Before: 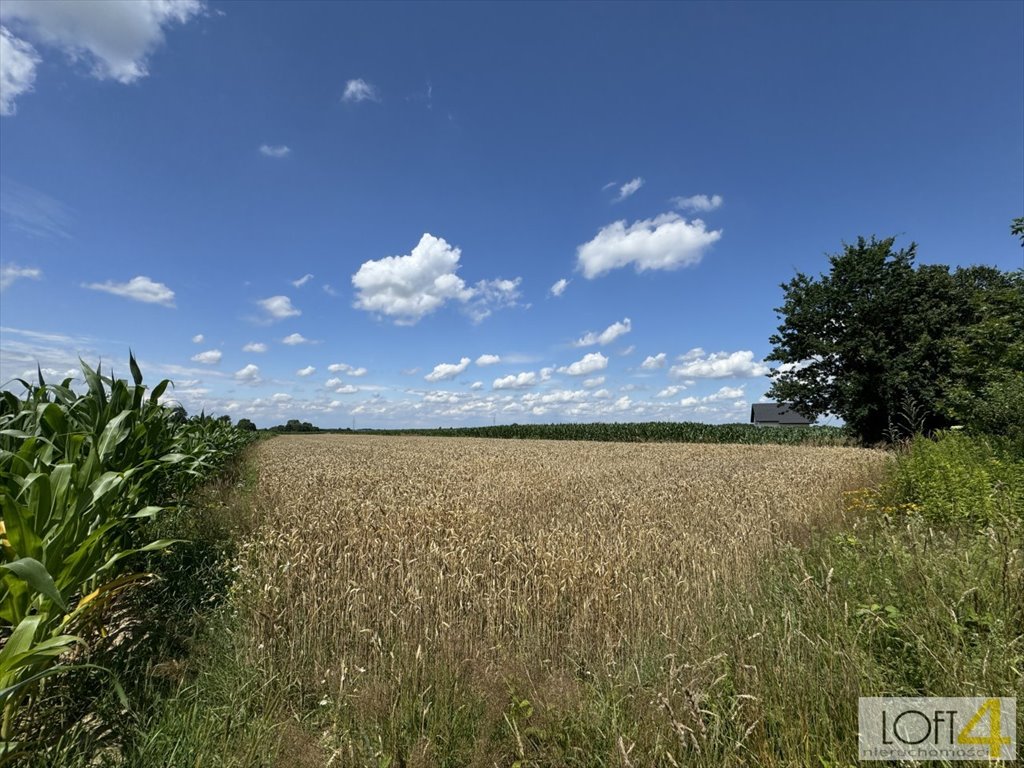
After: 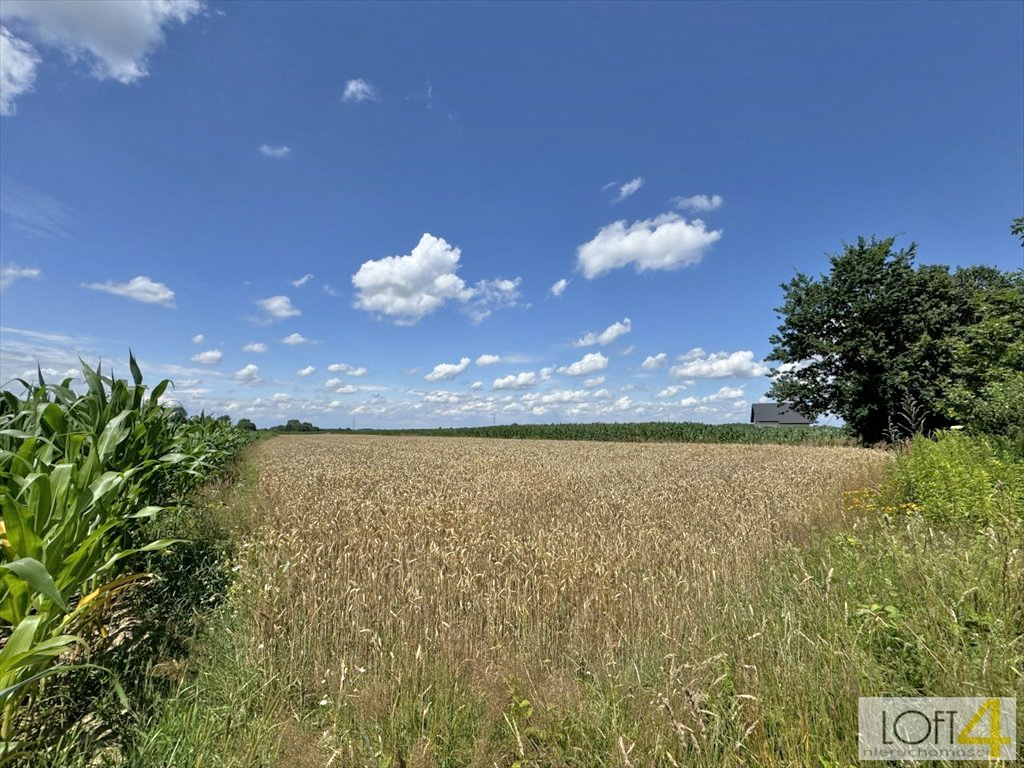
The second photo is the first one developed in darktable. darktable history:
tone equalizer: -7 EV 0.145 EV, -6 EV 0.61 EV, -5 EV 1.15 EV, -4 EV 1.36 EV, -3 EV 1.15 EV, -2 EV 0.6 EV, -1 EV 0.154 EV
